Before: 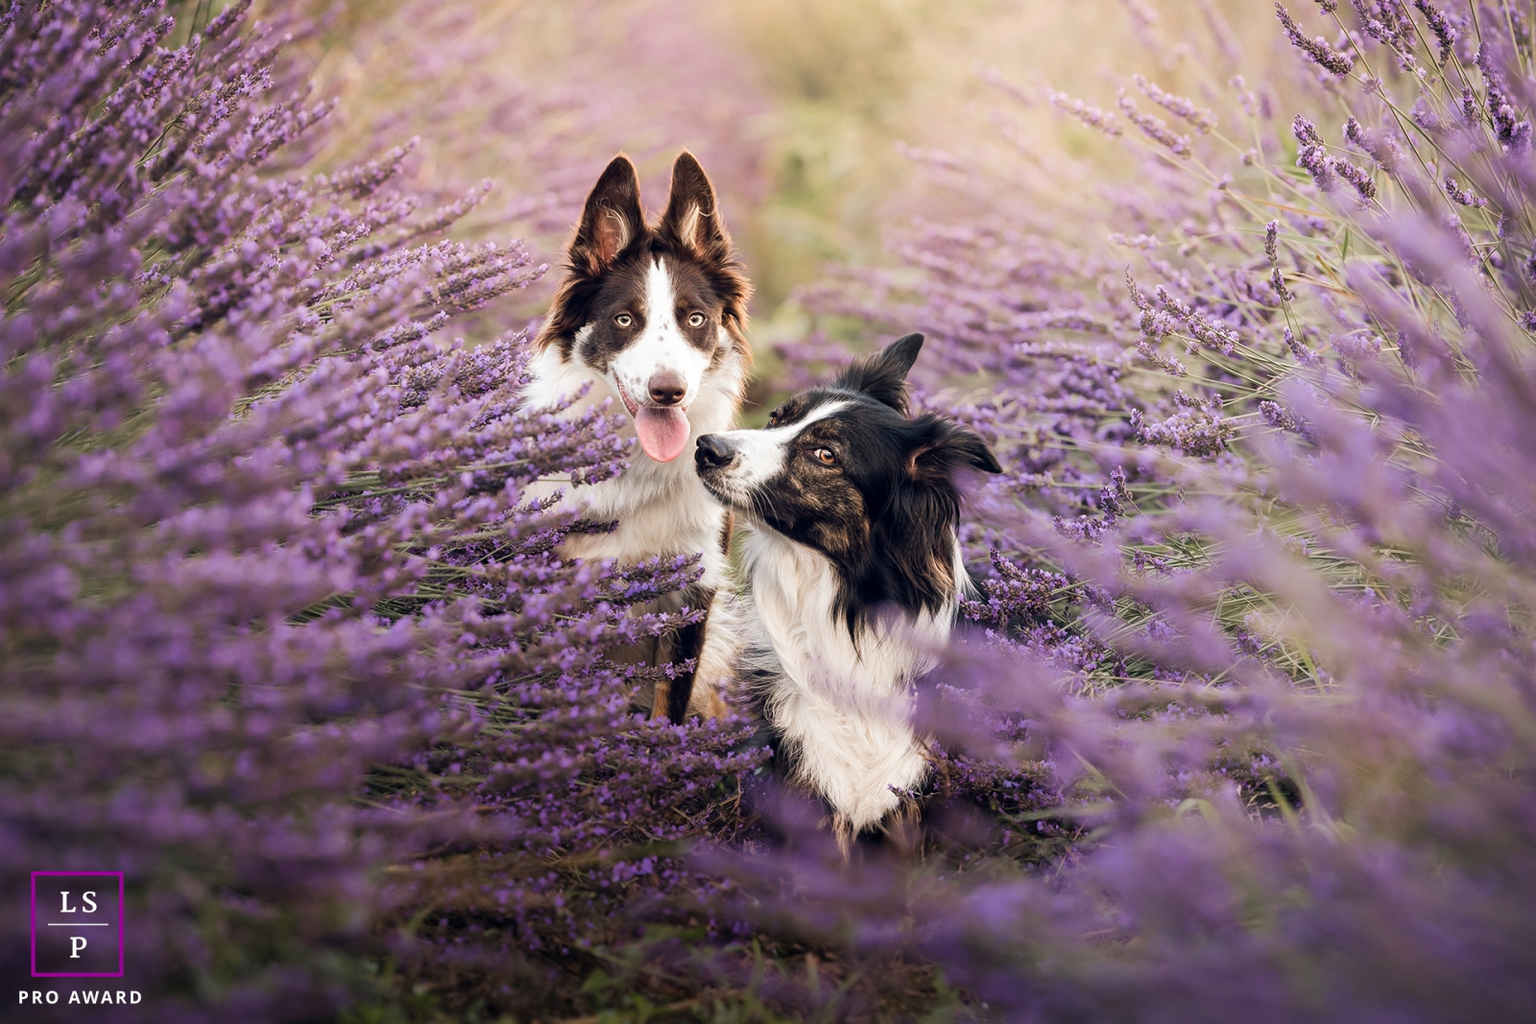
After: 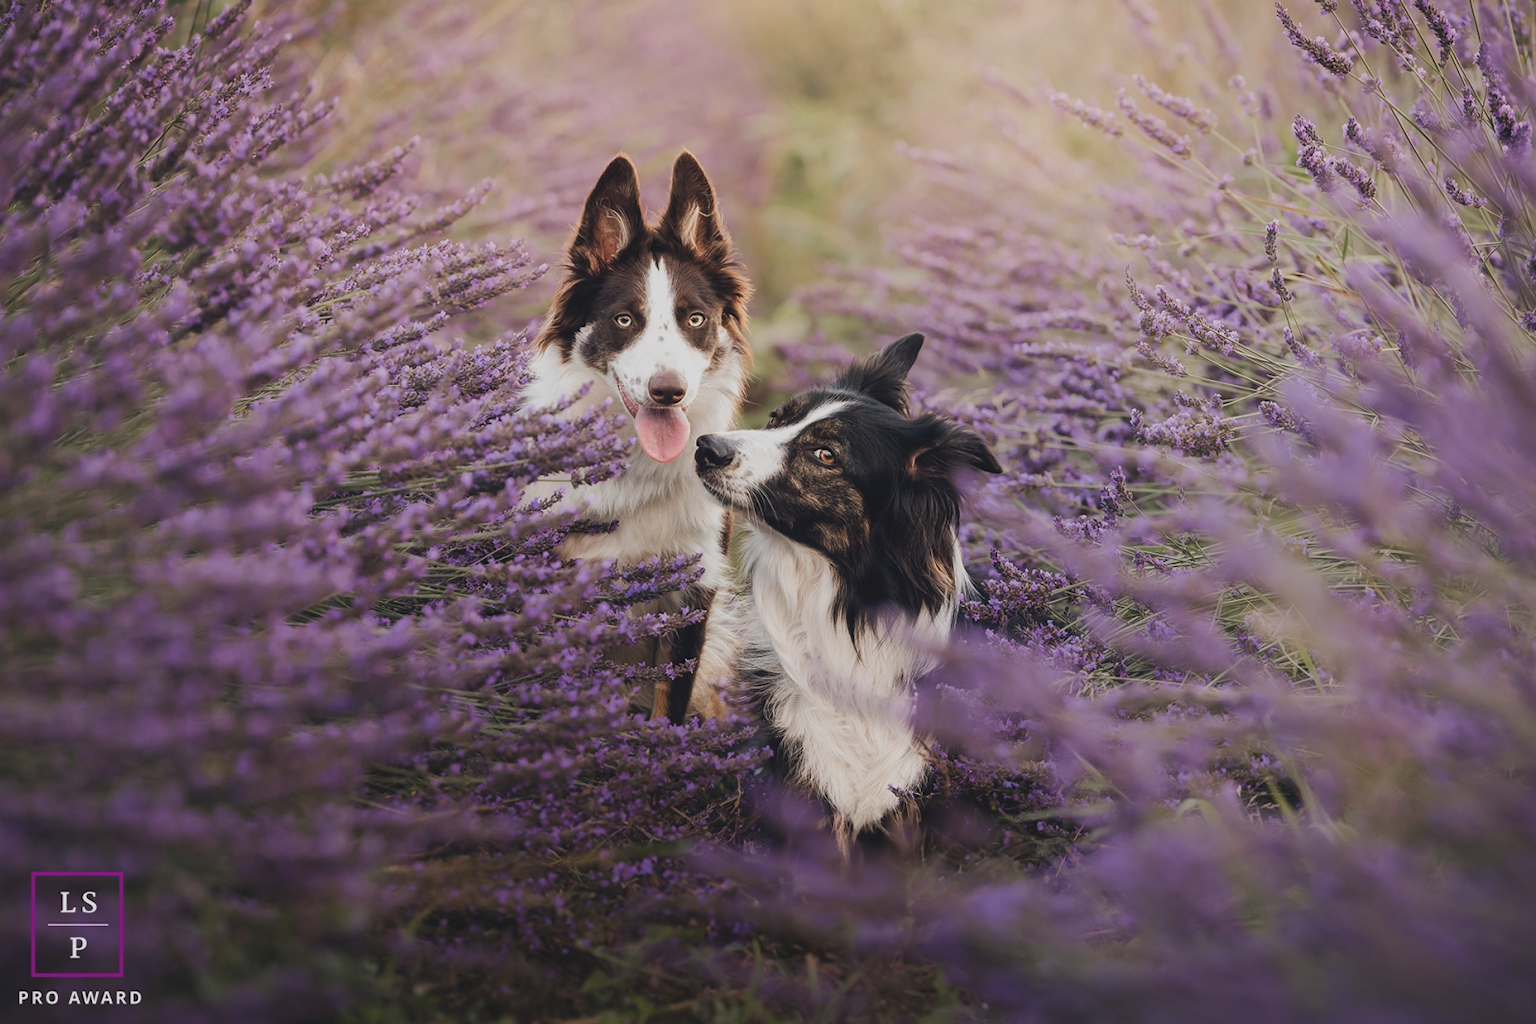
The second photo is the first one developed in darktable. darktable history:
exposure: black level correction -0.015, exposure -0.54 EV, compensate highlight preservation false
